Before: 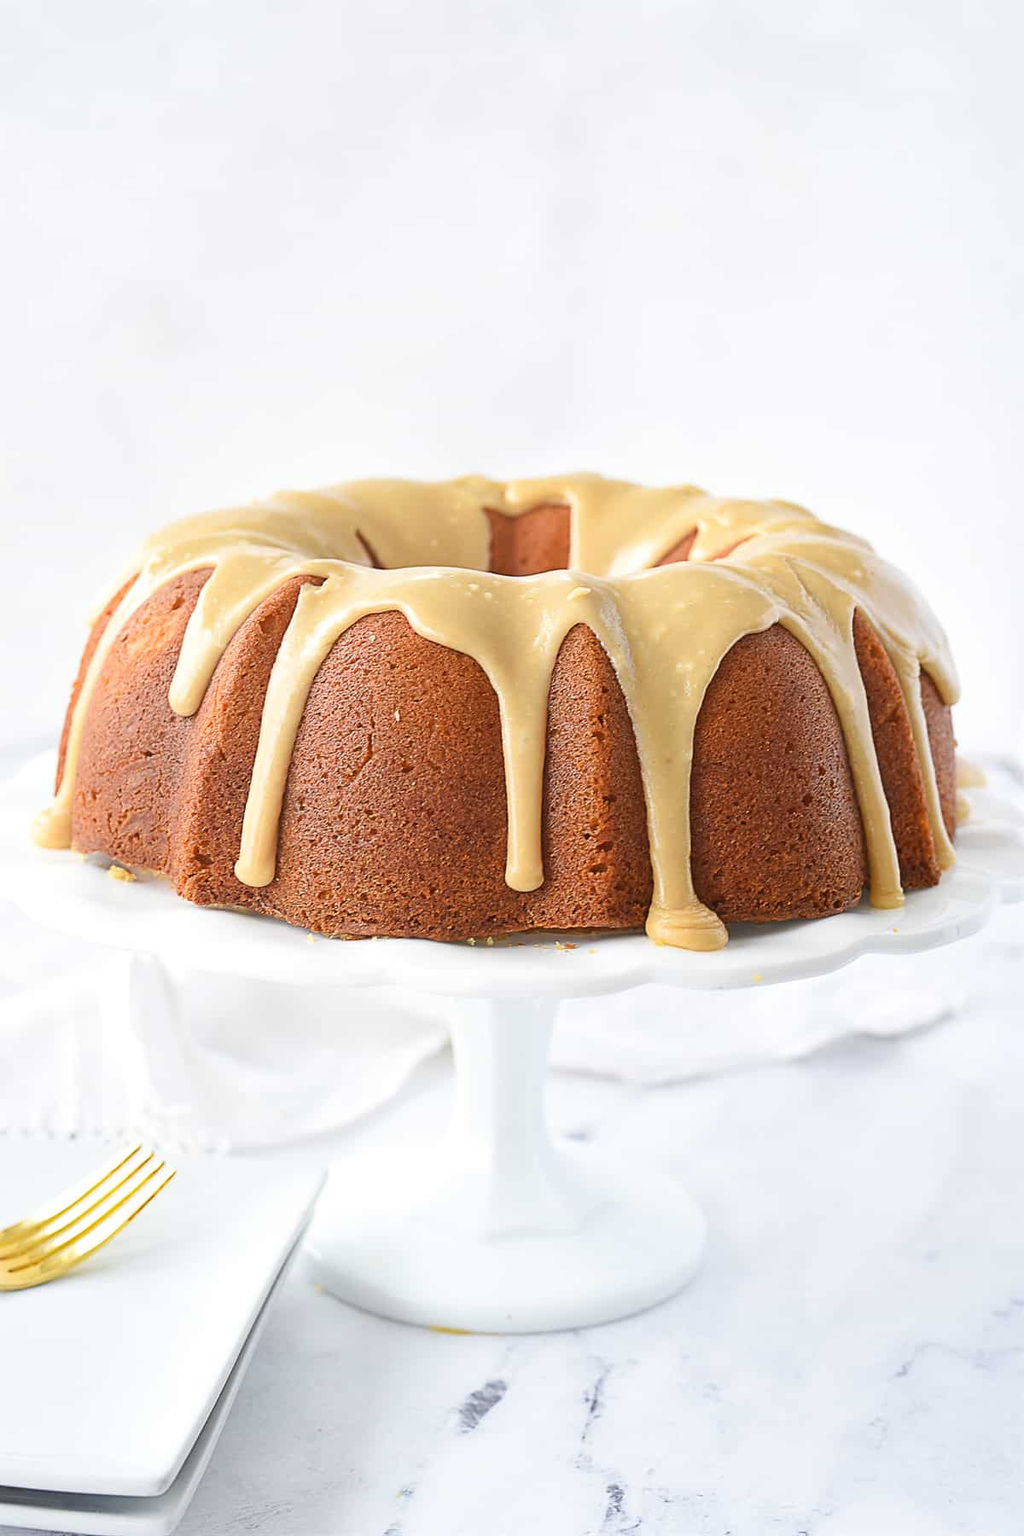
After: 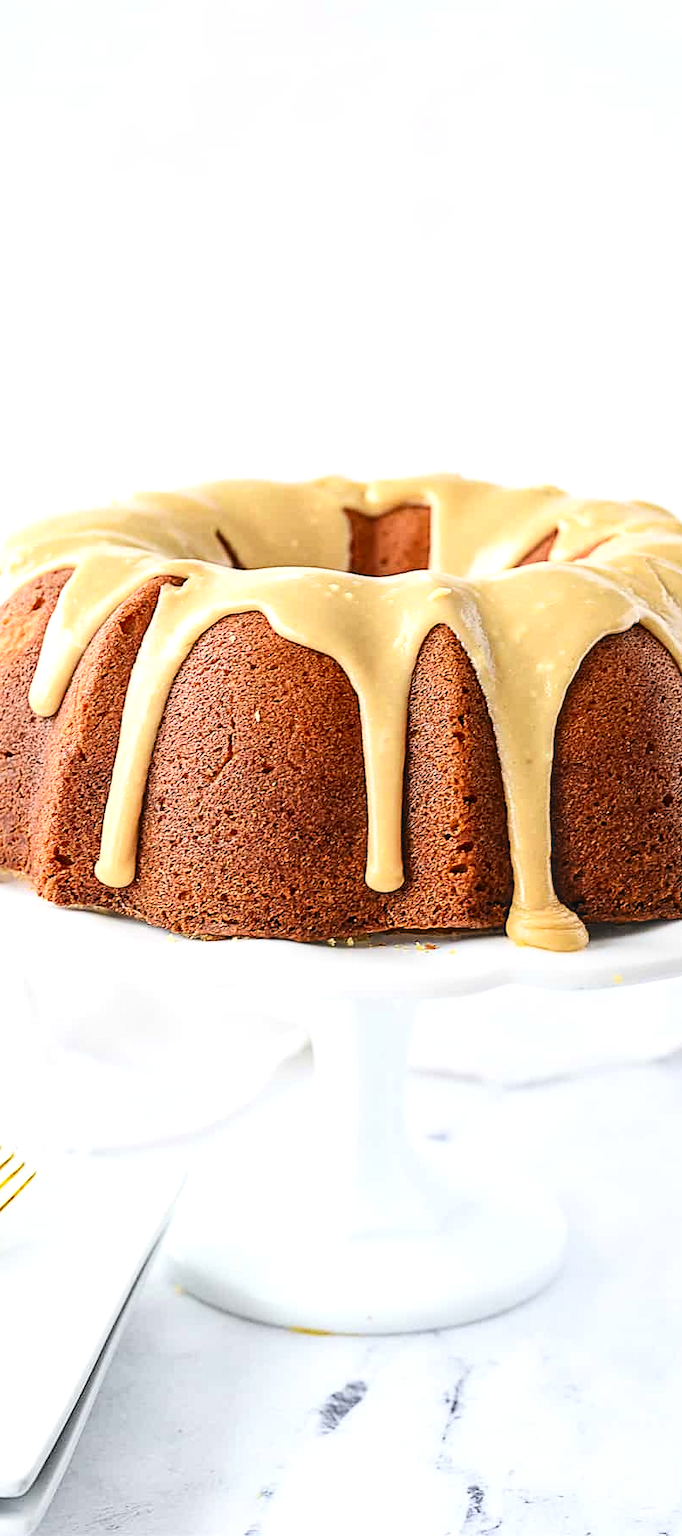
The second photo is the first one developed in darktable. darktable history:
local contrast: detail 130%
filmic rgb: black relative exposure -5.15 EV, white relative exposure 3.52 EV, hardness 3.16, contrast 1.185, highlights saturation mix -49.03%, color science v6 (2022)
contrast brightness saturation: contrast 0.188, brightness -0.108, saturation 0.214
crop and rotate: left 13.727%, right 19.688%
tone curve: curves: ch0 [(0, 0) (0.541, 0.628) (0.906, 0.997)], color space Lab, independent channels, preserve colors none
shadows and highlights: shadows 73.42, highlights -24.13, soften with gaussian
